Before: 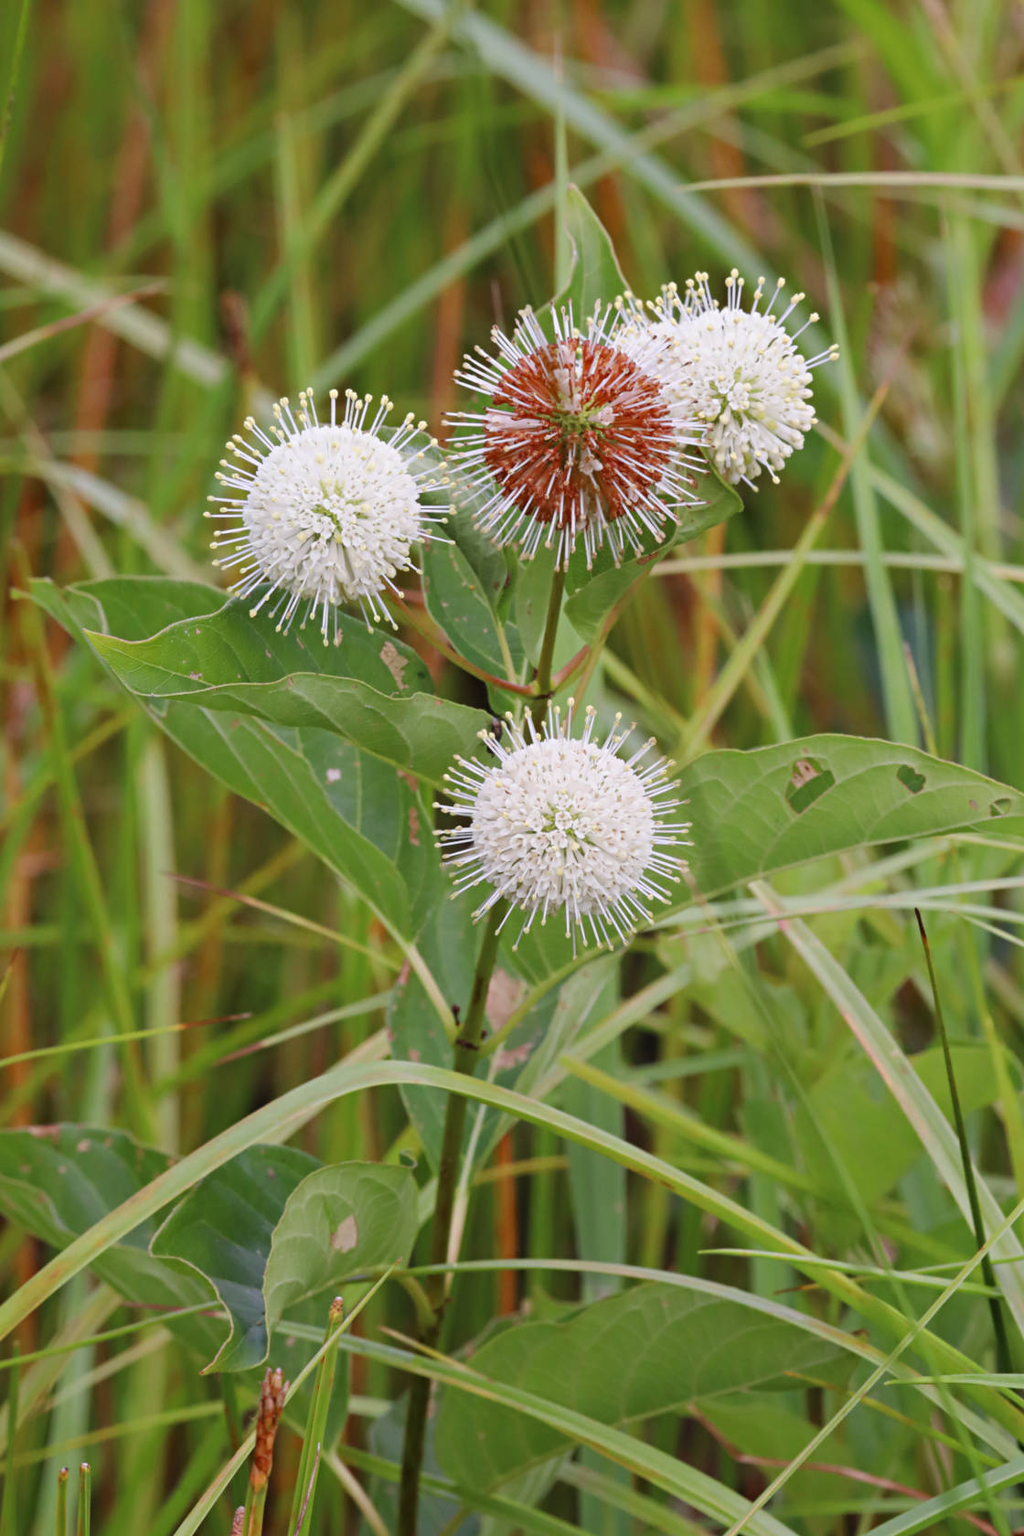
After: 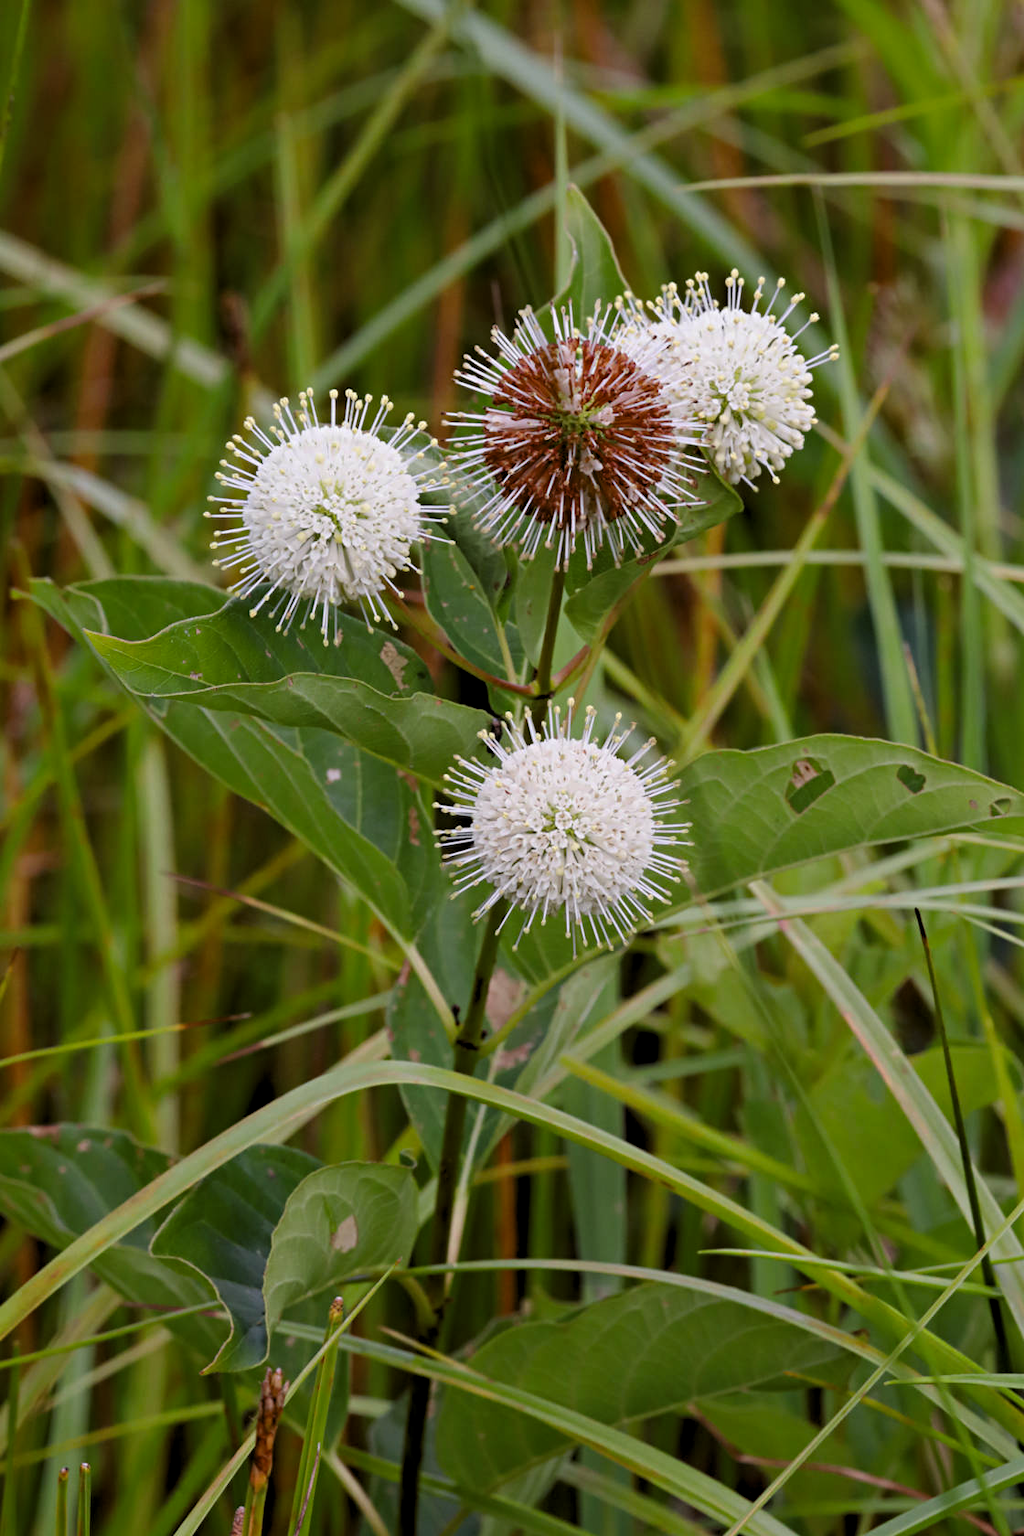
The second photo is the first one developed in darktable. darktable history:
levels: levels [0.116, 0.574, 1]
color balance rgb: global offset › luminance -0.873%, perceptual saturation grading › global saturation 14.847%
